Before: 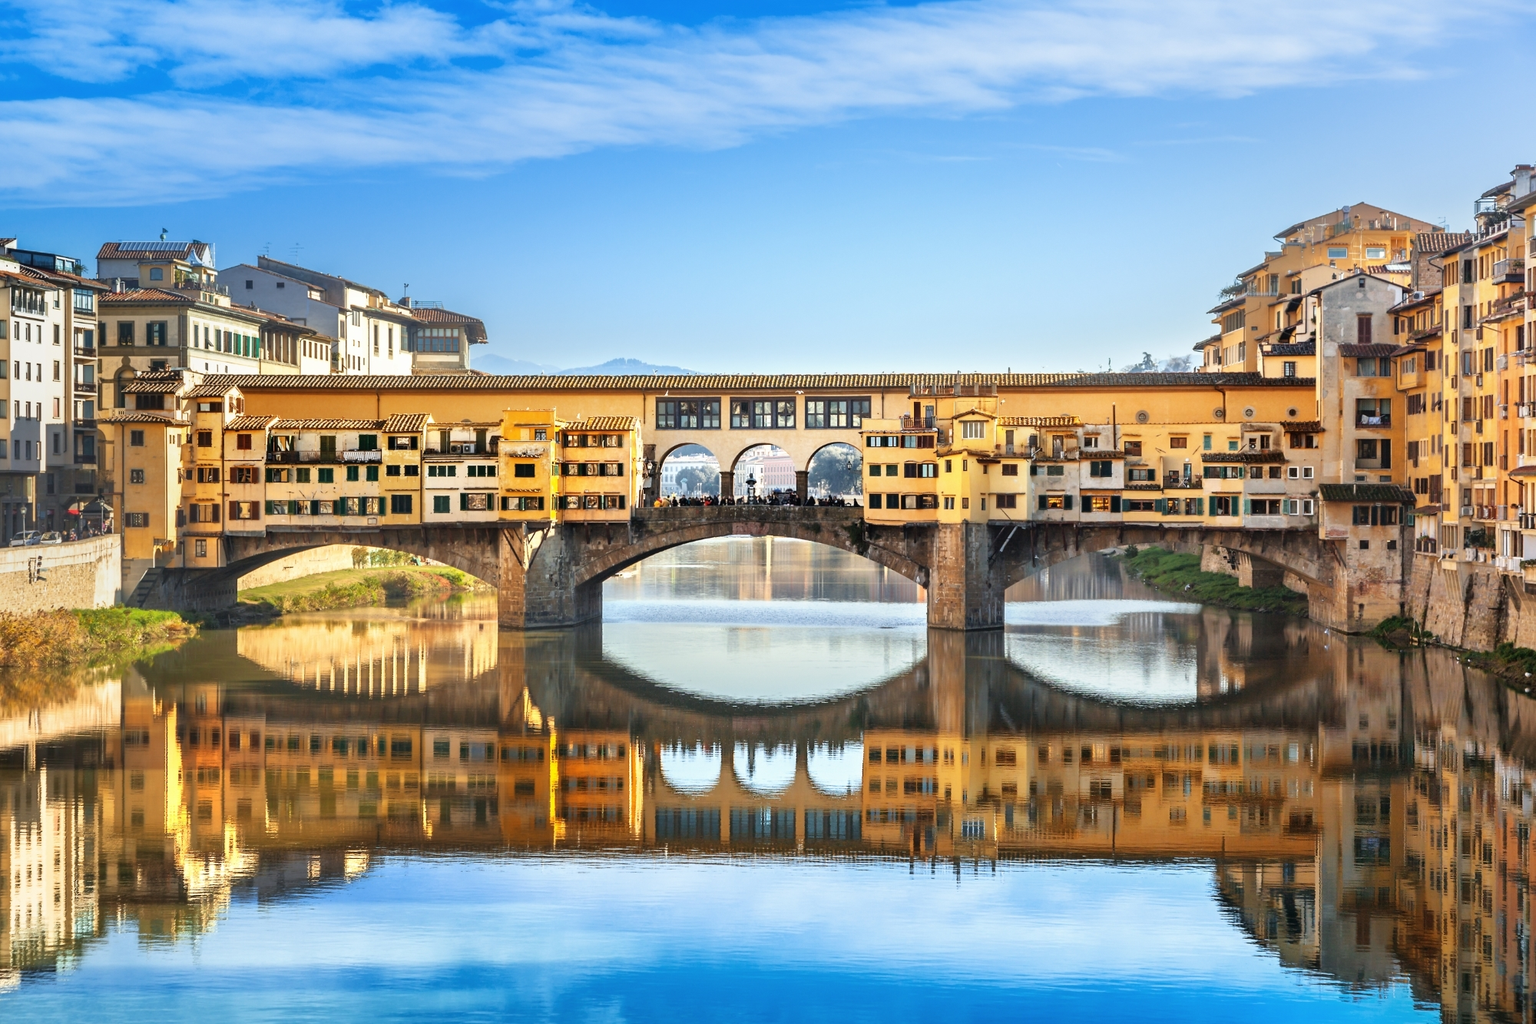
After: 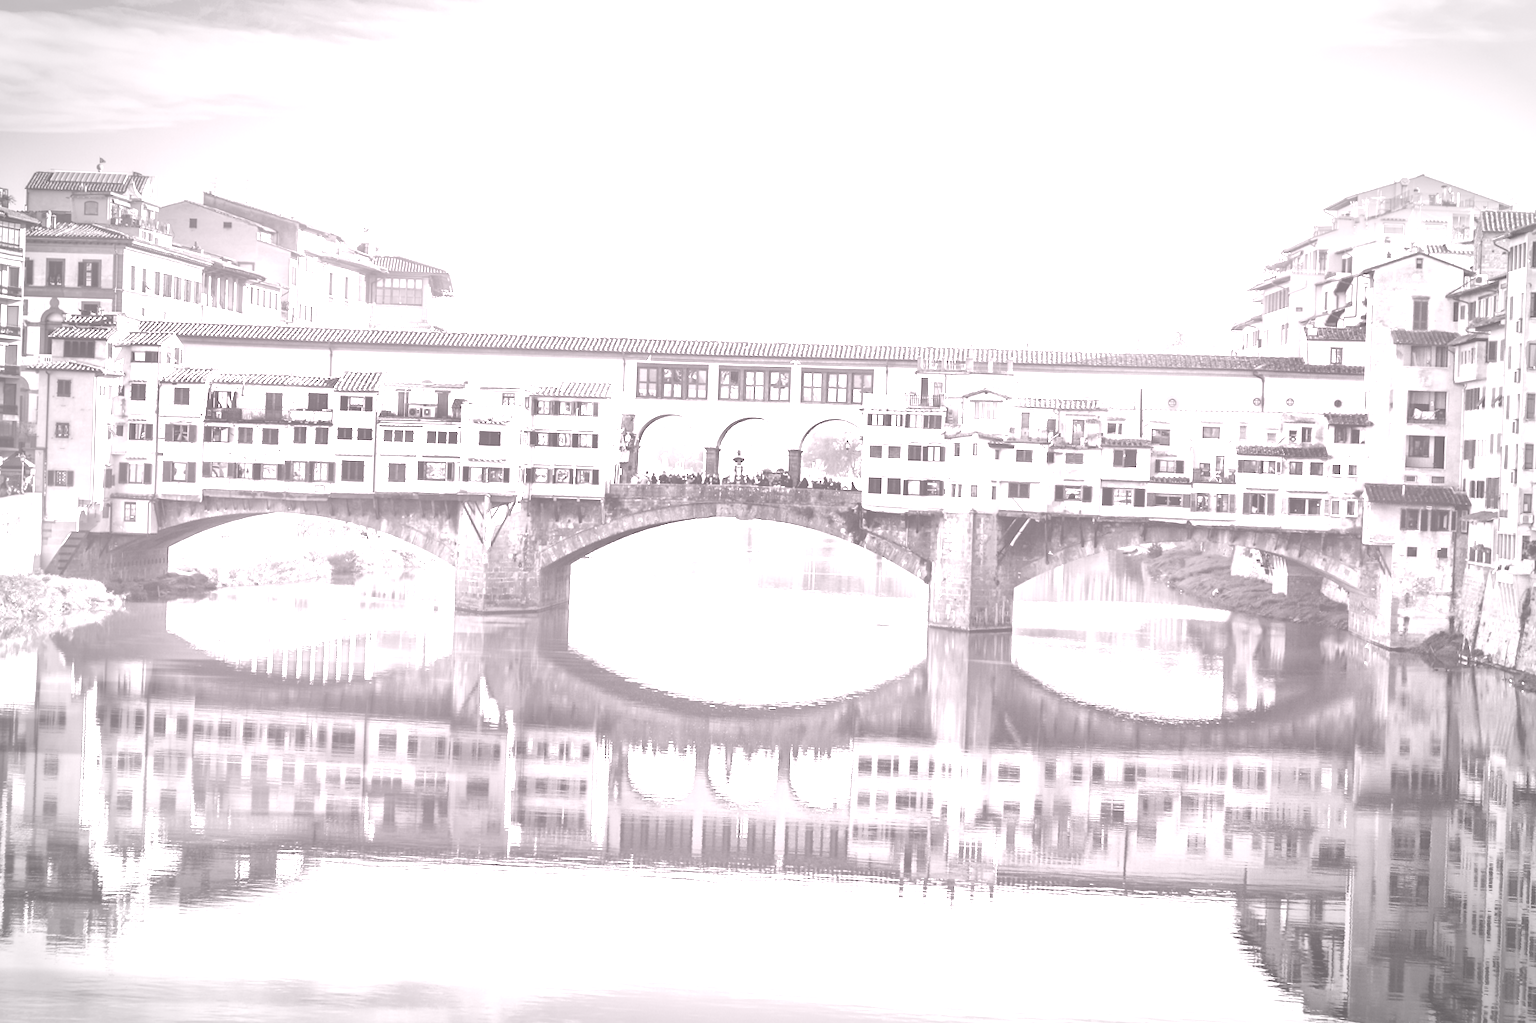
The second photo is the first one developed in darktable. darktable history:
crop and rotate: angle -1.96°, left 3.097%, top 4.154%, right 1.586%, bottom 0.529%
vignetting: automatic ratio true
tone equalizer: -8 EV -0.417 EV, -7 EV -0.389 EV, -6 EV -0.333 EV, -5 EV -0.222 EV, -3 EV 0.222 EV, -2 EV 0.333 EV, -1 EV 0.389 EV, +0 EV 0.417 EV, edges refinement/feathering 500, mask exposure compensation -1.57 EV, preserve details no
colorize: hue 25.2°, saturation 83%, source mix 82%, lightness 79%, version 1
